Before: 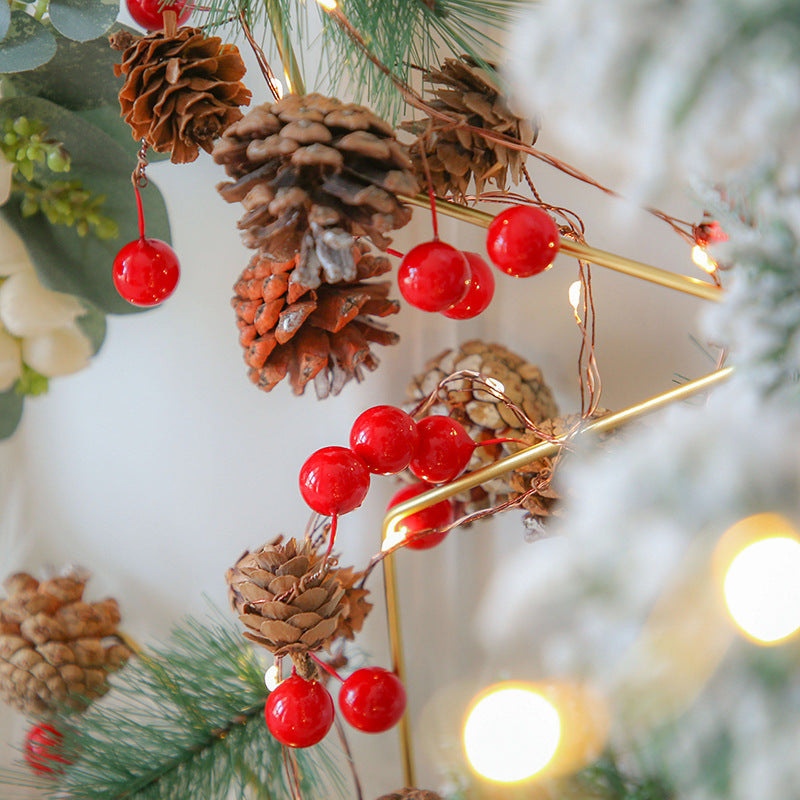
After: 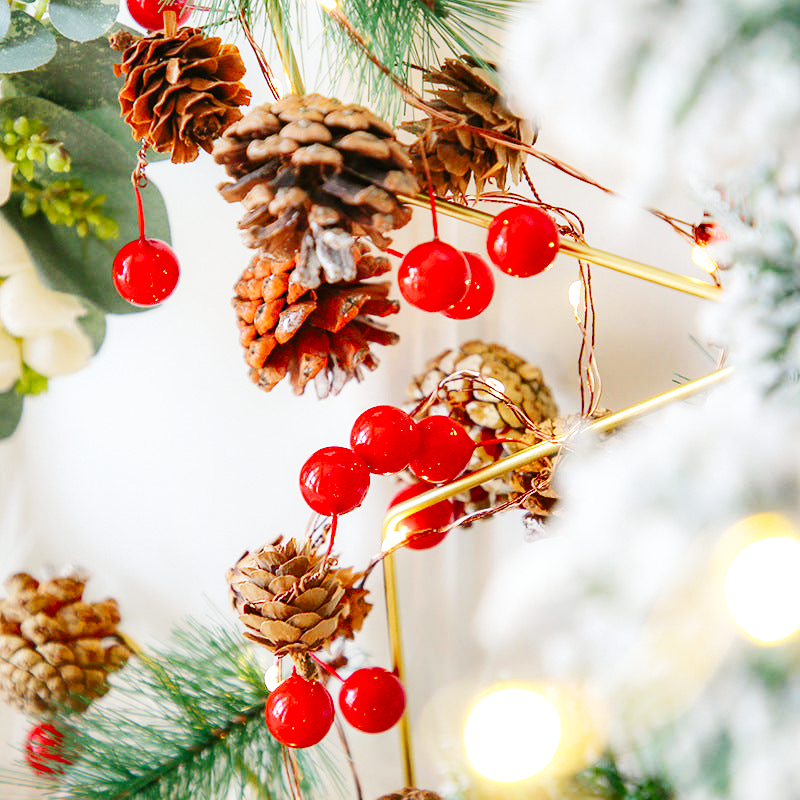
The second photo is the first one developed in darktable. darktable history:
shadows and highlights: soften with gaussian
base curve: curves: ch0 [(0, 0.003) (0.001, 0.002) (0.006, 0.004) (0.02, 0.022) (0.048, 0.086) (0.094, 0.234) (0.162, 0.431) (0.258, 0.629) (0.385, 0.8) (0.548, 0.918) (0.751, 0.988) (1, 1)], preserve colors none
